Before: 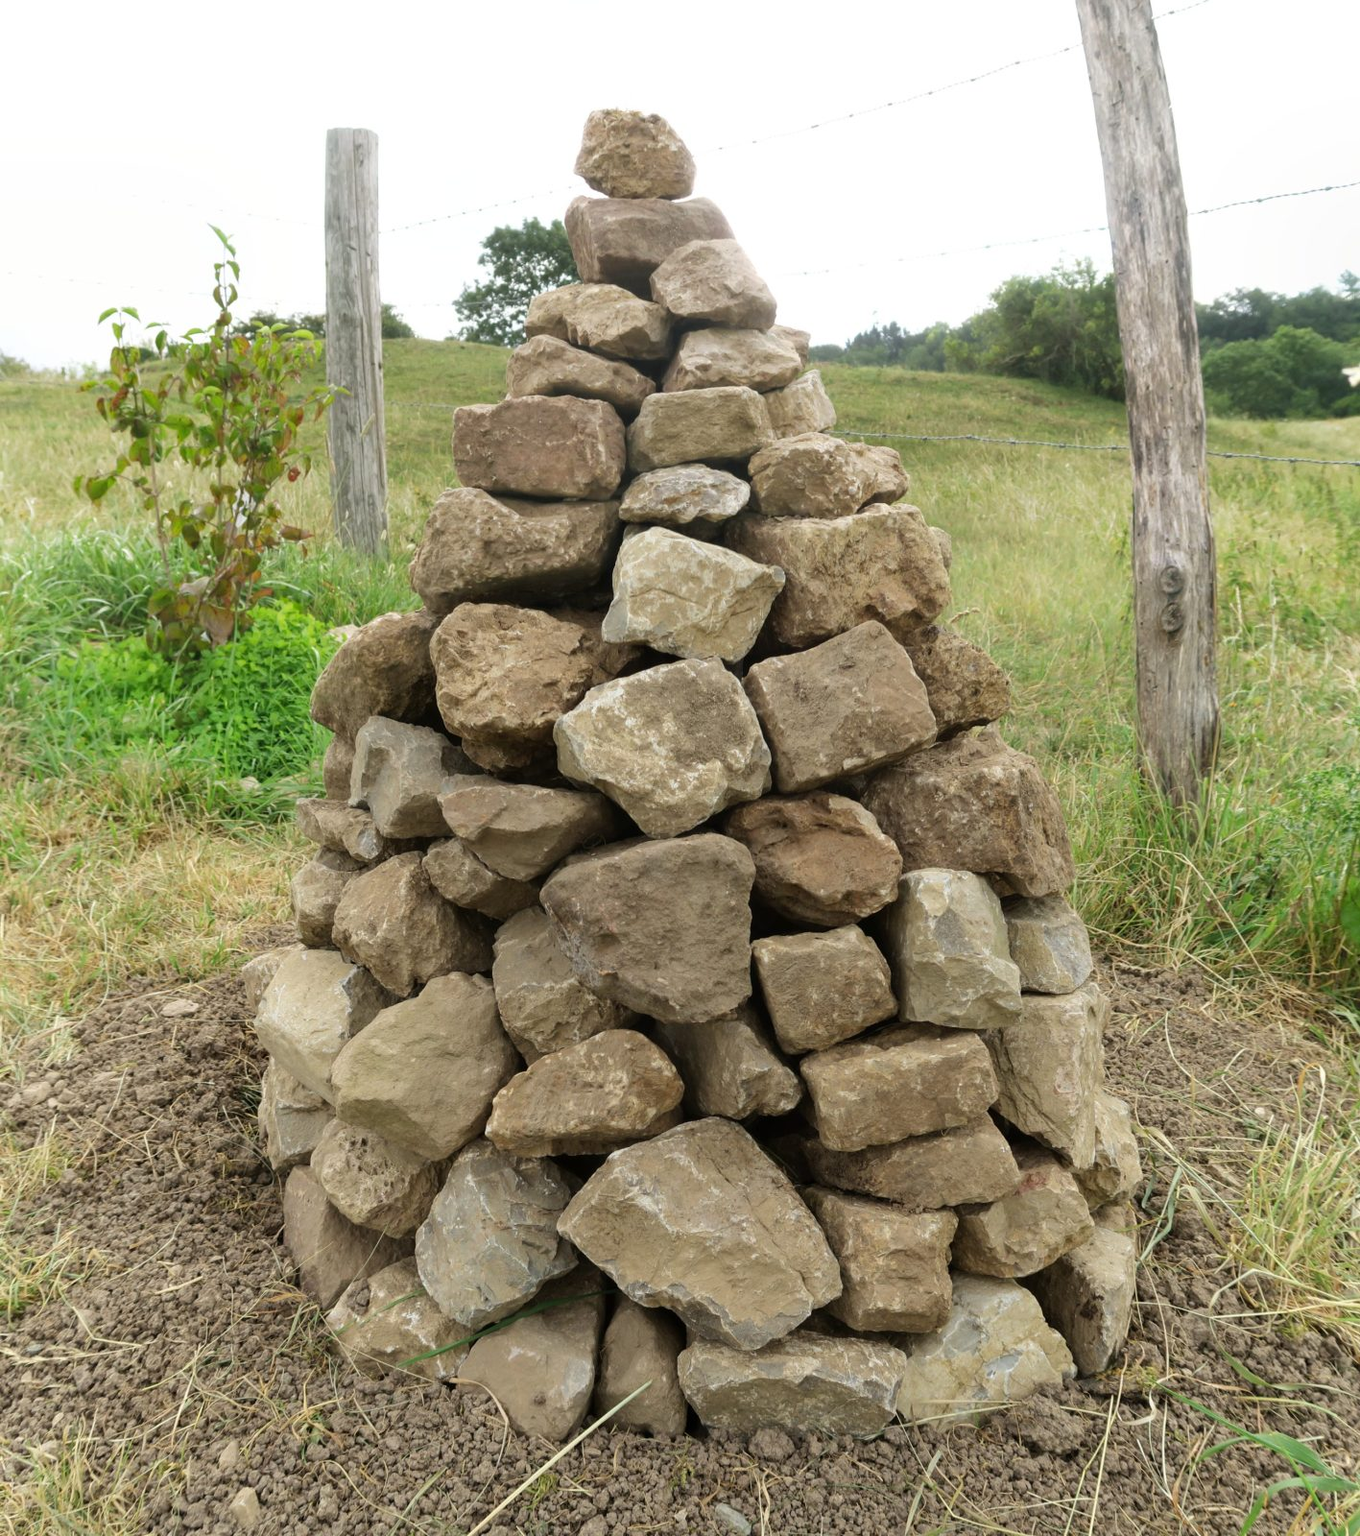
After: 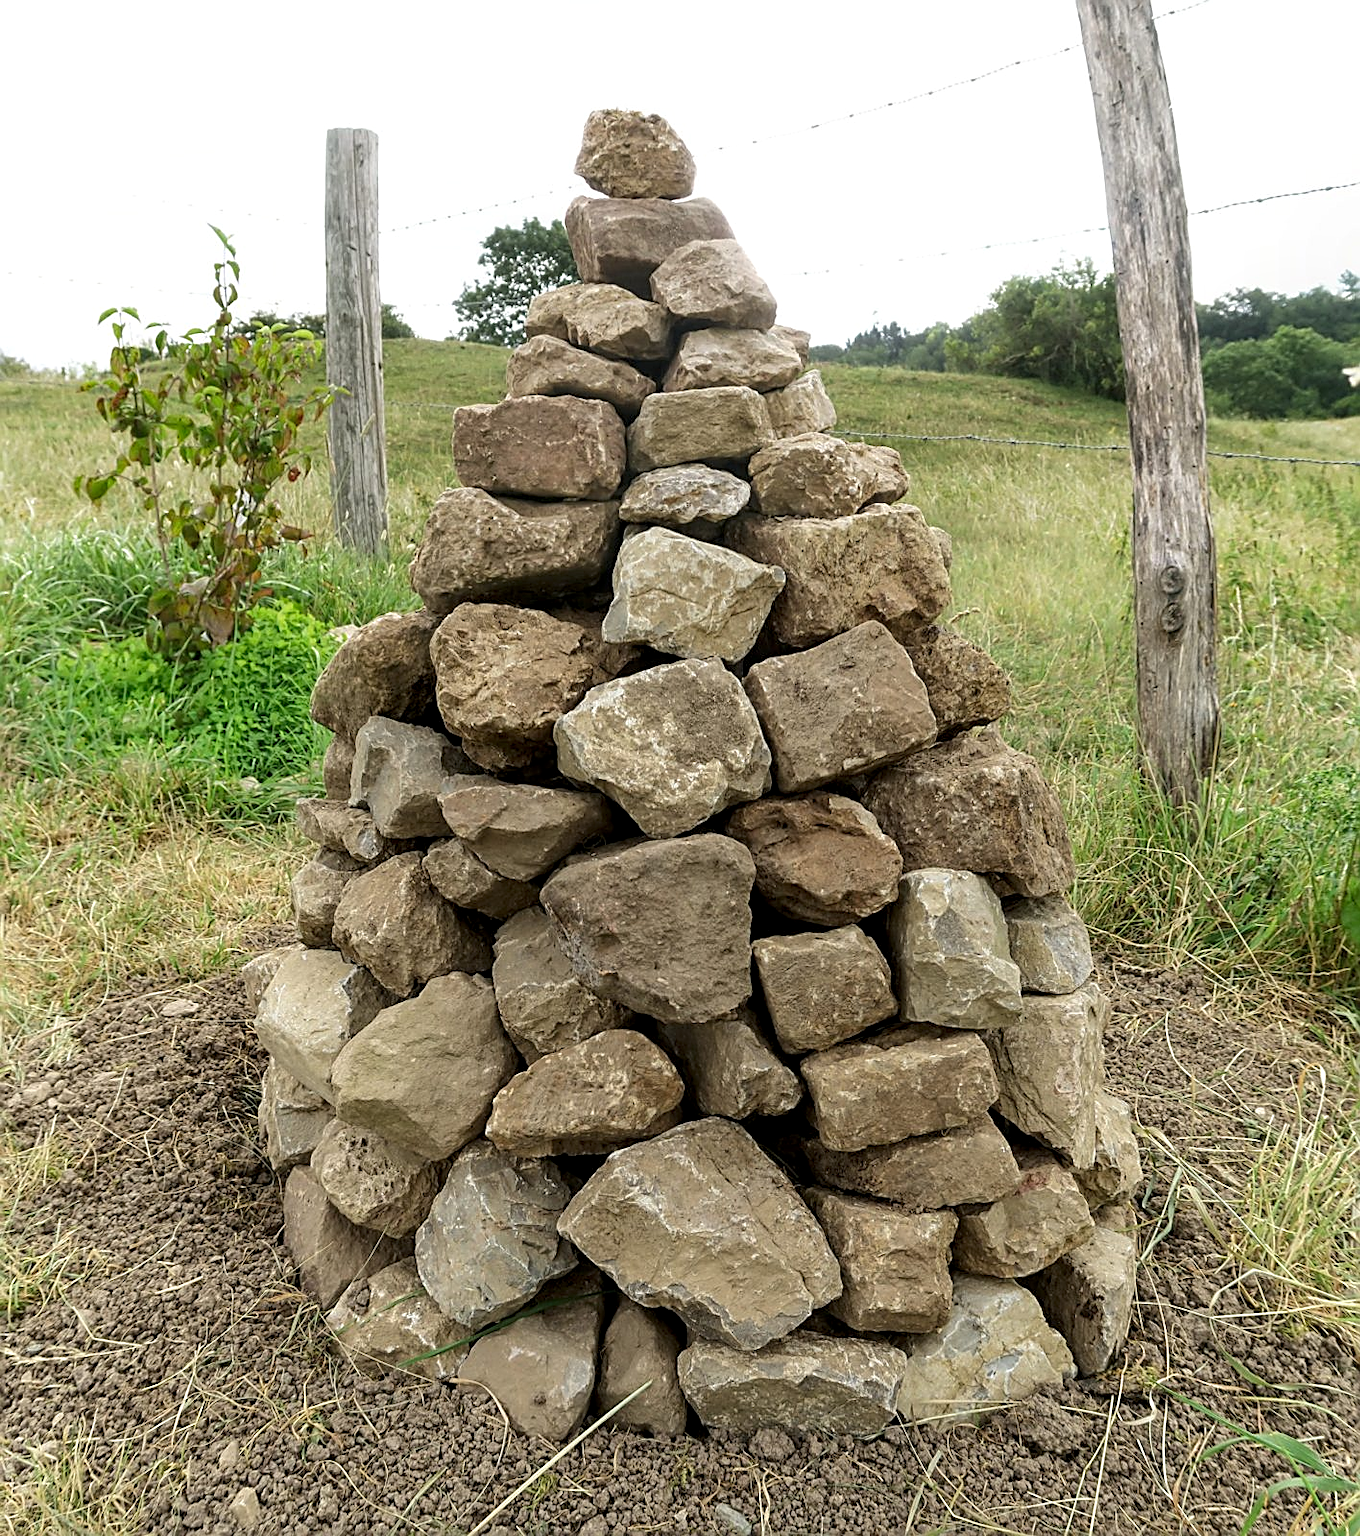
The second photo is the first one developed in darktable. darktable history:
sharpen: amount 0.901
local contrast: shadows 94%
